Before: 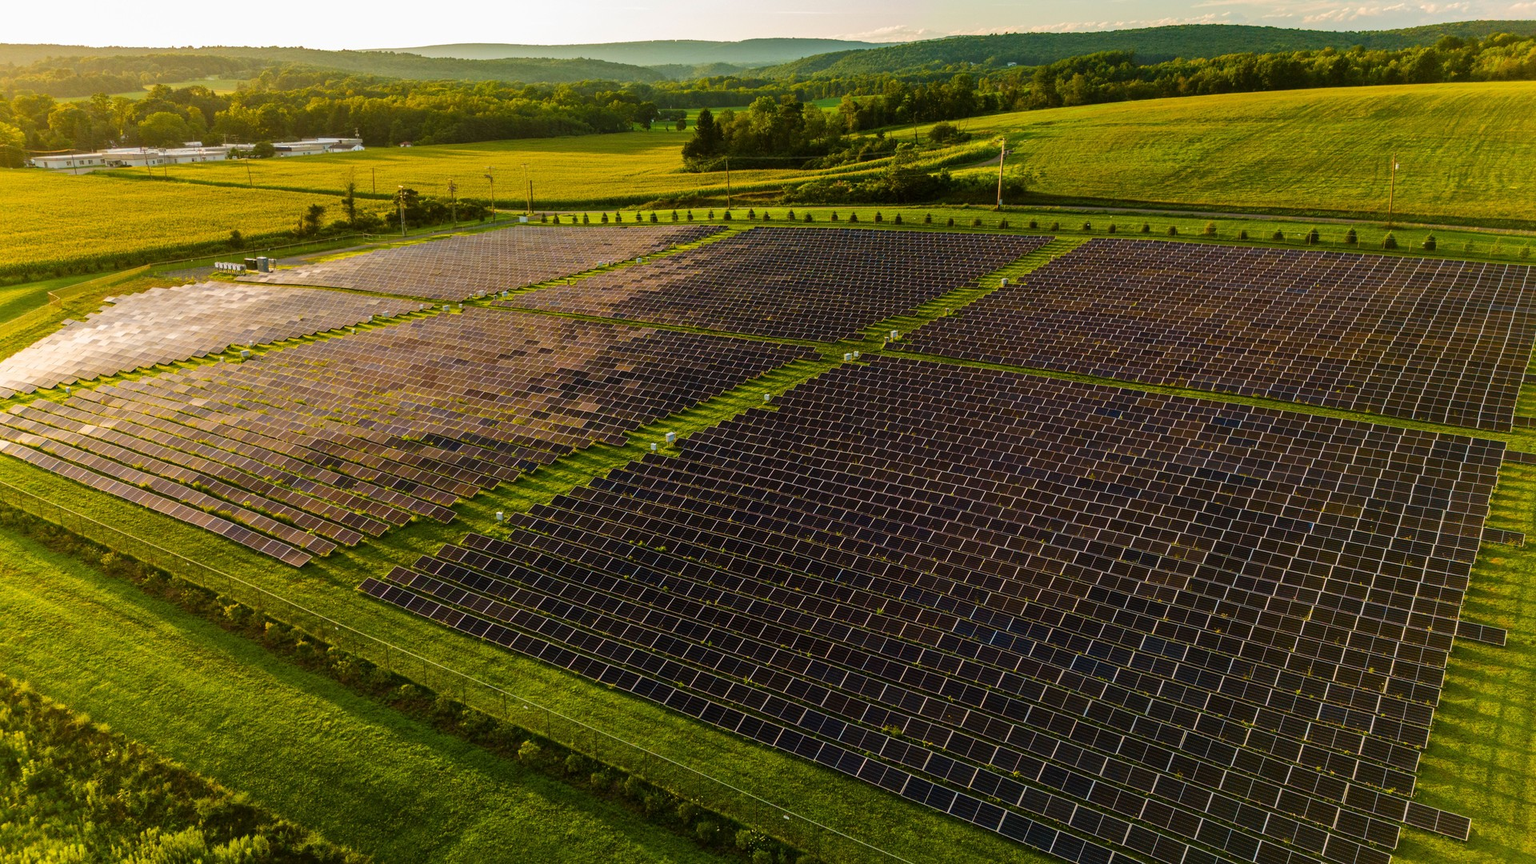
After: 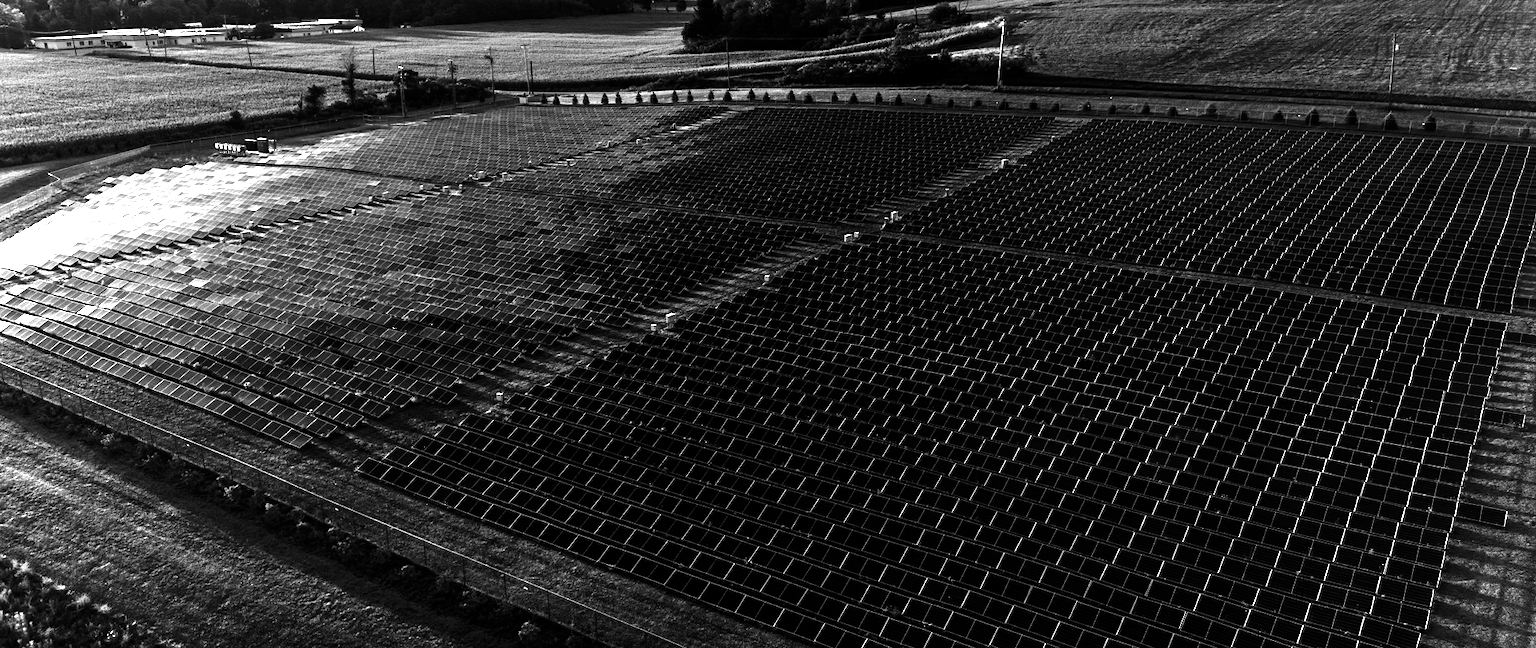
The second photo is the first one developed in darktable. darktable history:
exposure: black level correction 0, exposure 1.015 EV, compensate exposure bias true, compensate highlight preservation false
contrast brightness saturation: contrast 0.02, brightness -1, saturation -1
color correction: saturation 0.5
crop: top 13.819%, bottom 11.169%
